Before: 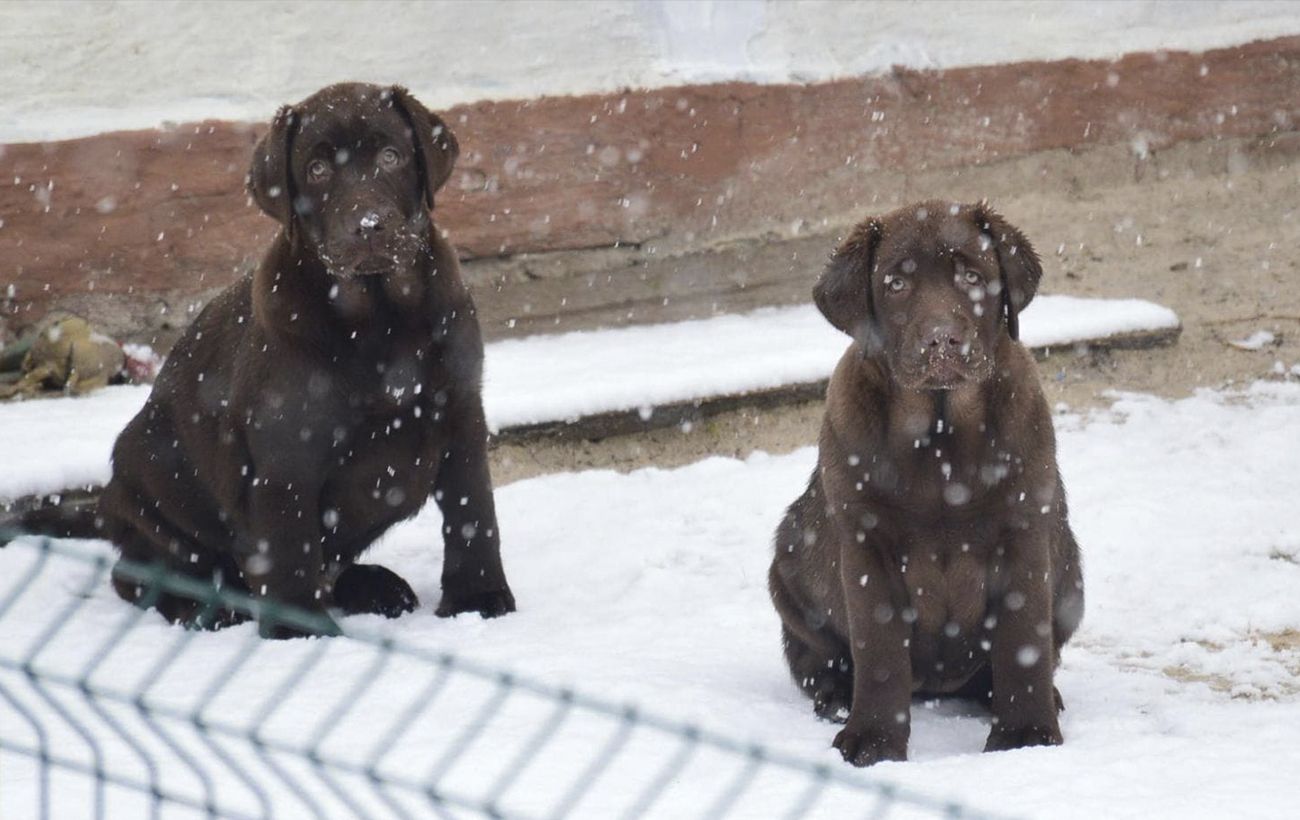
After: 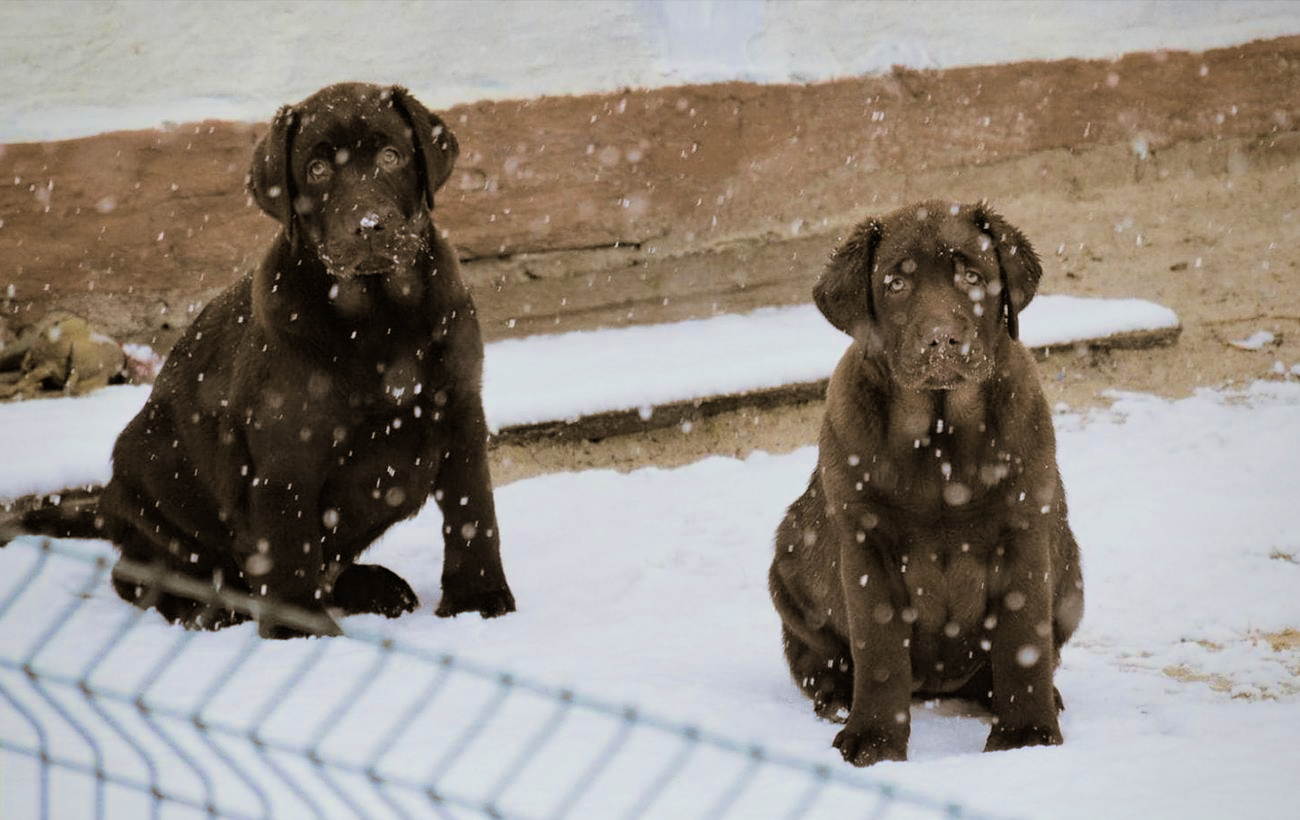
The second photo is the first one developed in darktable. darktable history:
vignetting: brightness -0.233, saturation 0.141
filmic rgb: threshold 3 EV, hardness 4.17, latitude 50%, contrast 1.1, preserve chrominance max RGB, color science v6 (2022), contrast in shadows safe, contrast in highlights safe, enable highlight reconstruction true
haze removal: compatibility mode true, adaptive false
split-toning: shadows › hue 37.98°, highlights › hue 185.58°, balance -55.261
velvia: on, module defaults
